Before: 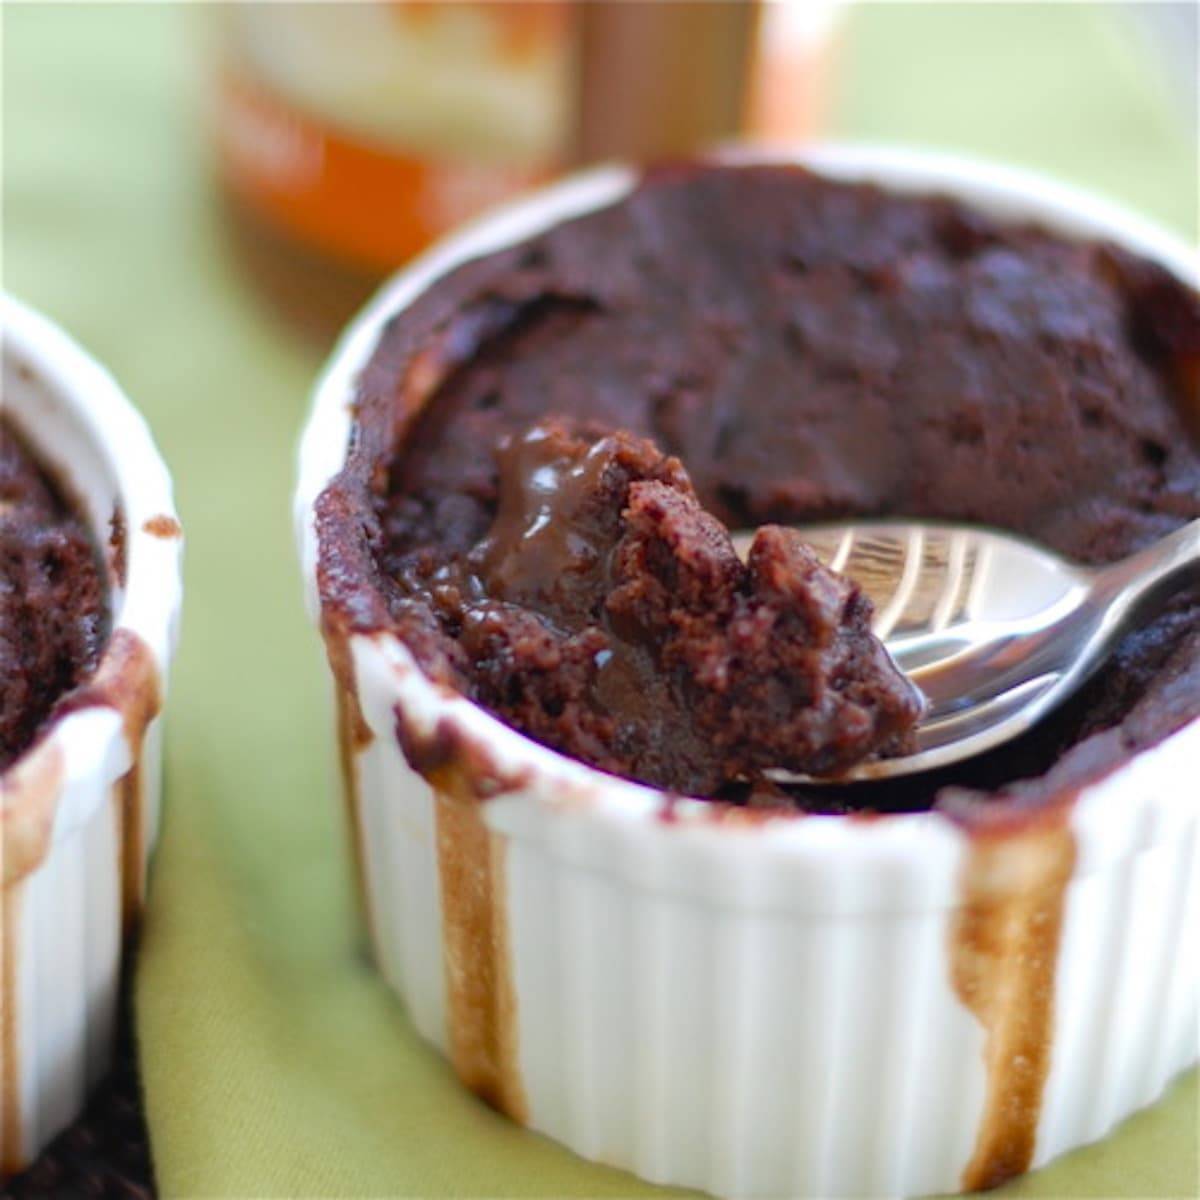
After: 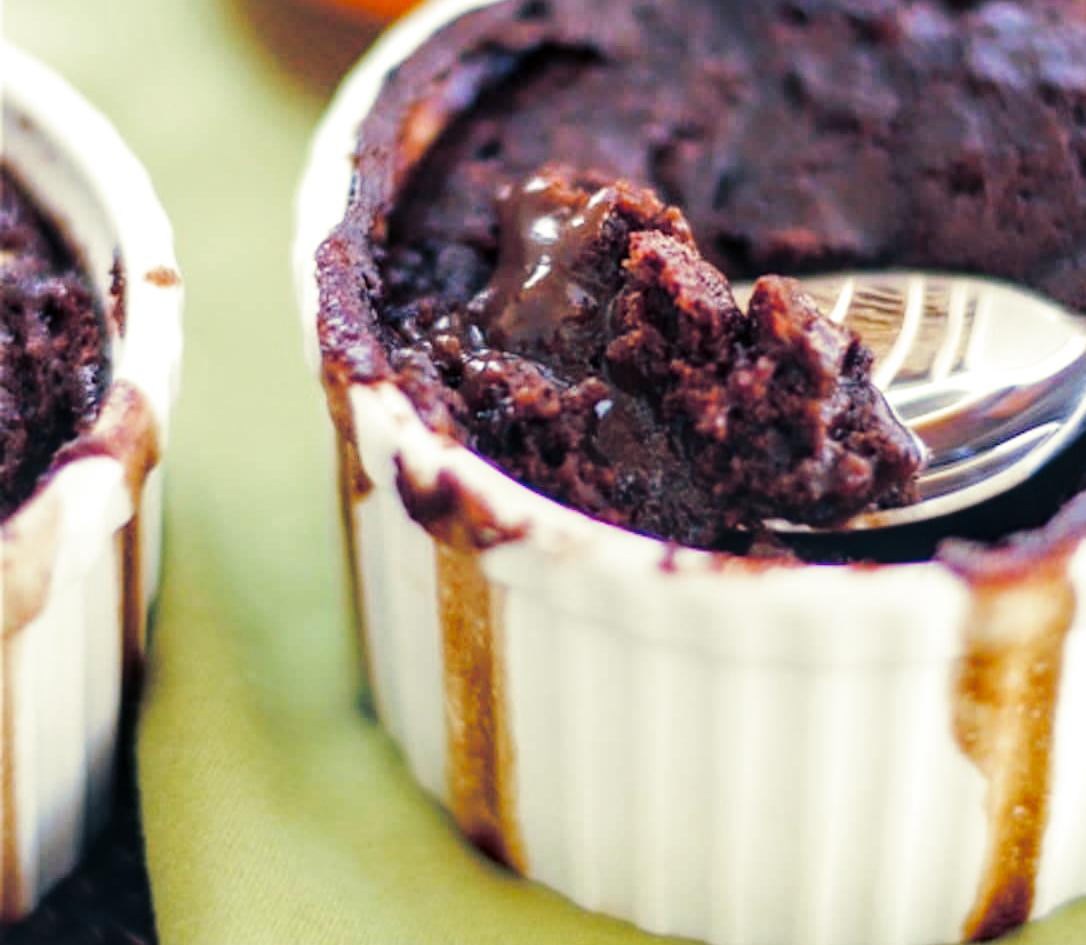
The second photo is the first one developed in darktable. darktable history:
local contrast: detail 130%
base curve: curves: ch0 [(0, 0) (0.036, 0.025) (0.121, 0.166) (0.206, 0.329) (0.605, 0.79) (1, 1)], preserve colors none
split-toning: shadows › hue 216°, shadows › saturation 1, highlights › hue 57.6°, balance -33.4
crop: top 20.916%, right 9.437%, bottom 0.316%
